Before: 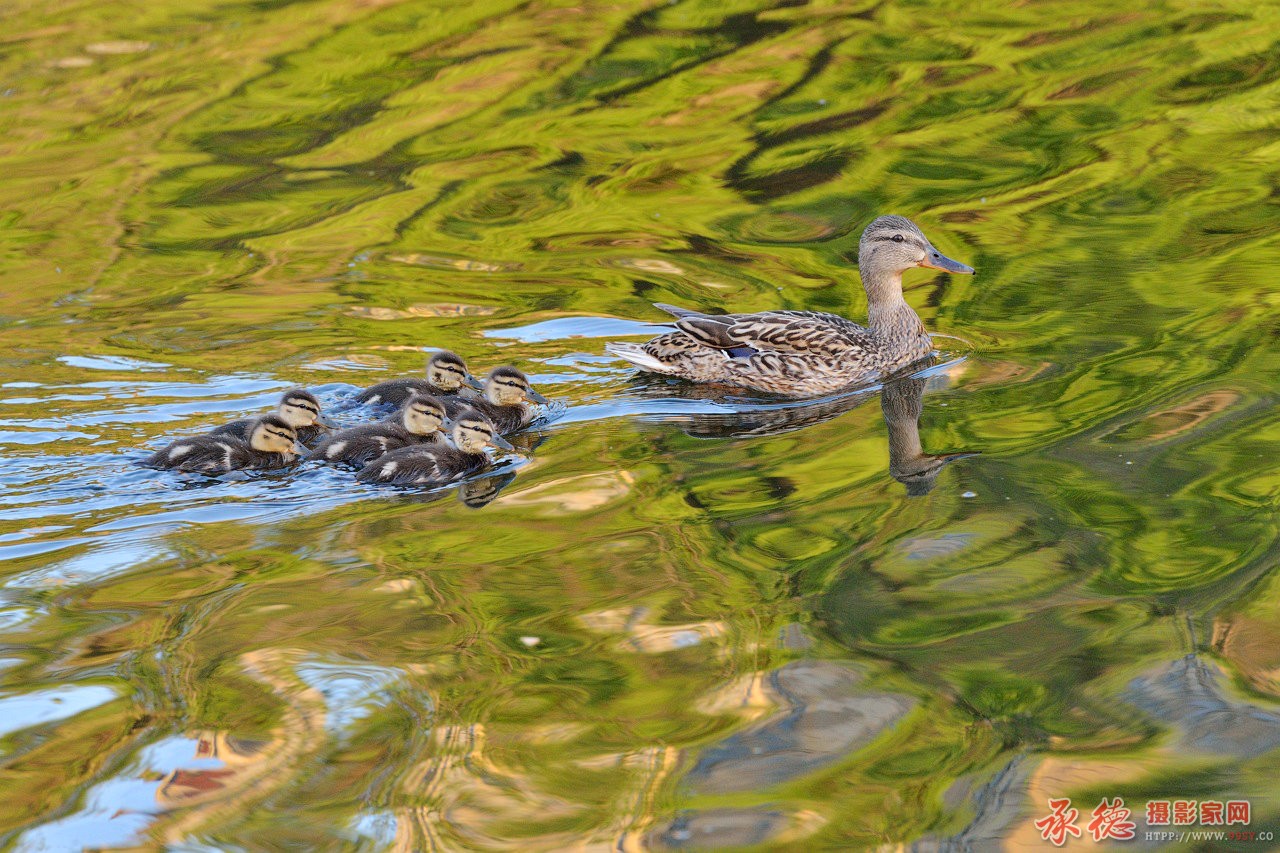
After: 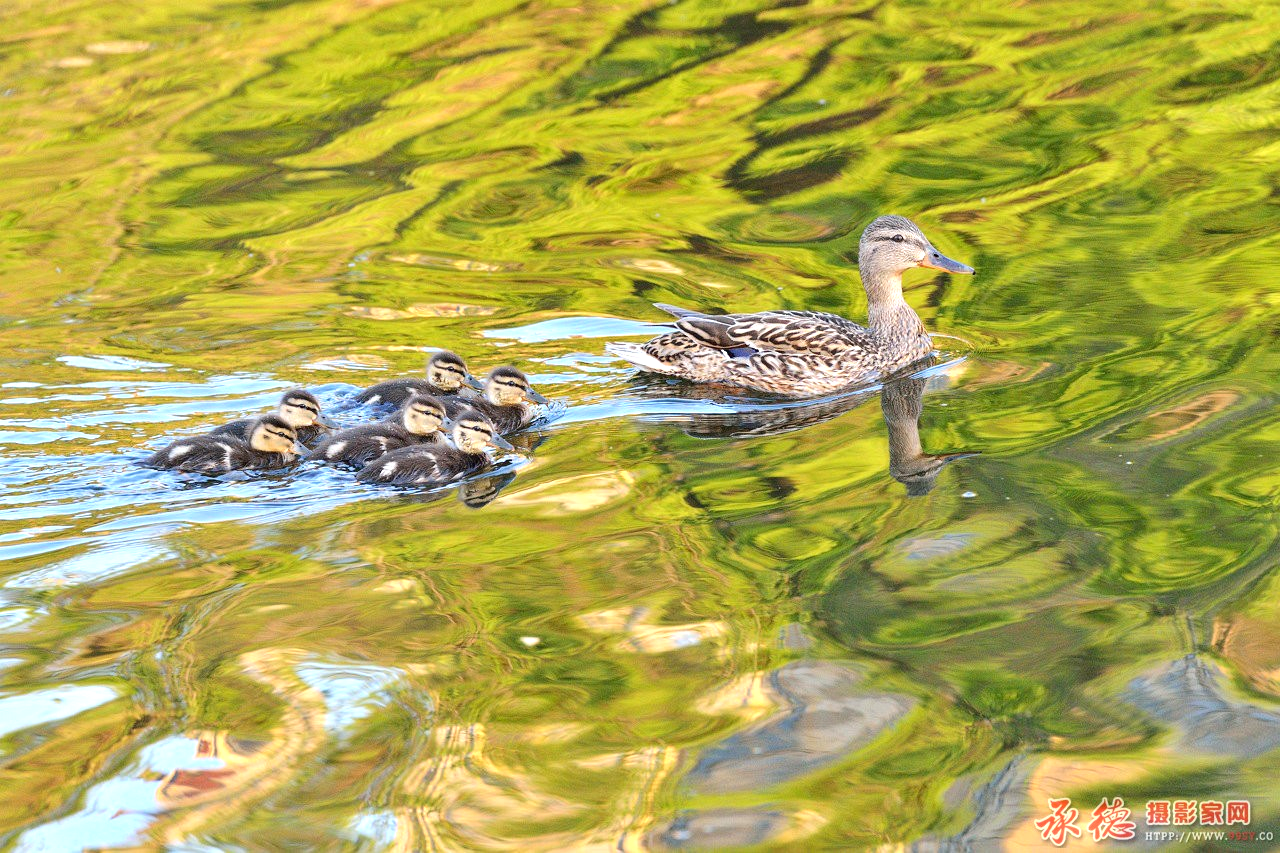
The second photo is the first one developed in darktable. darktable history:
exposure: exposure 0.774 EV, compensate exposure bias true, compensate highlight preservation false
